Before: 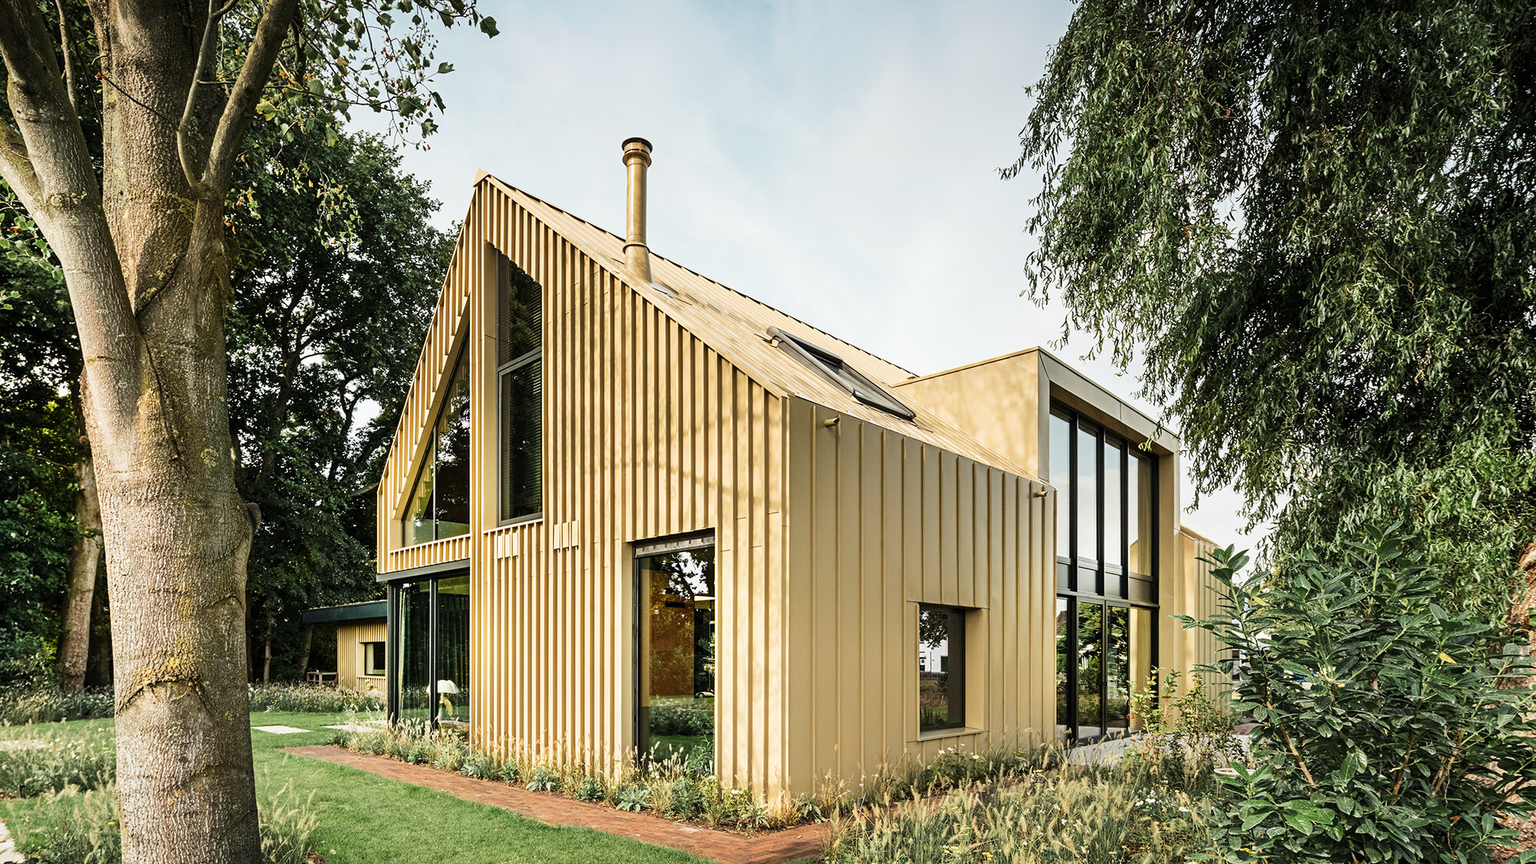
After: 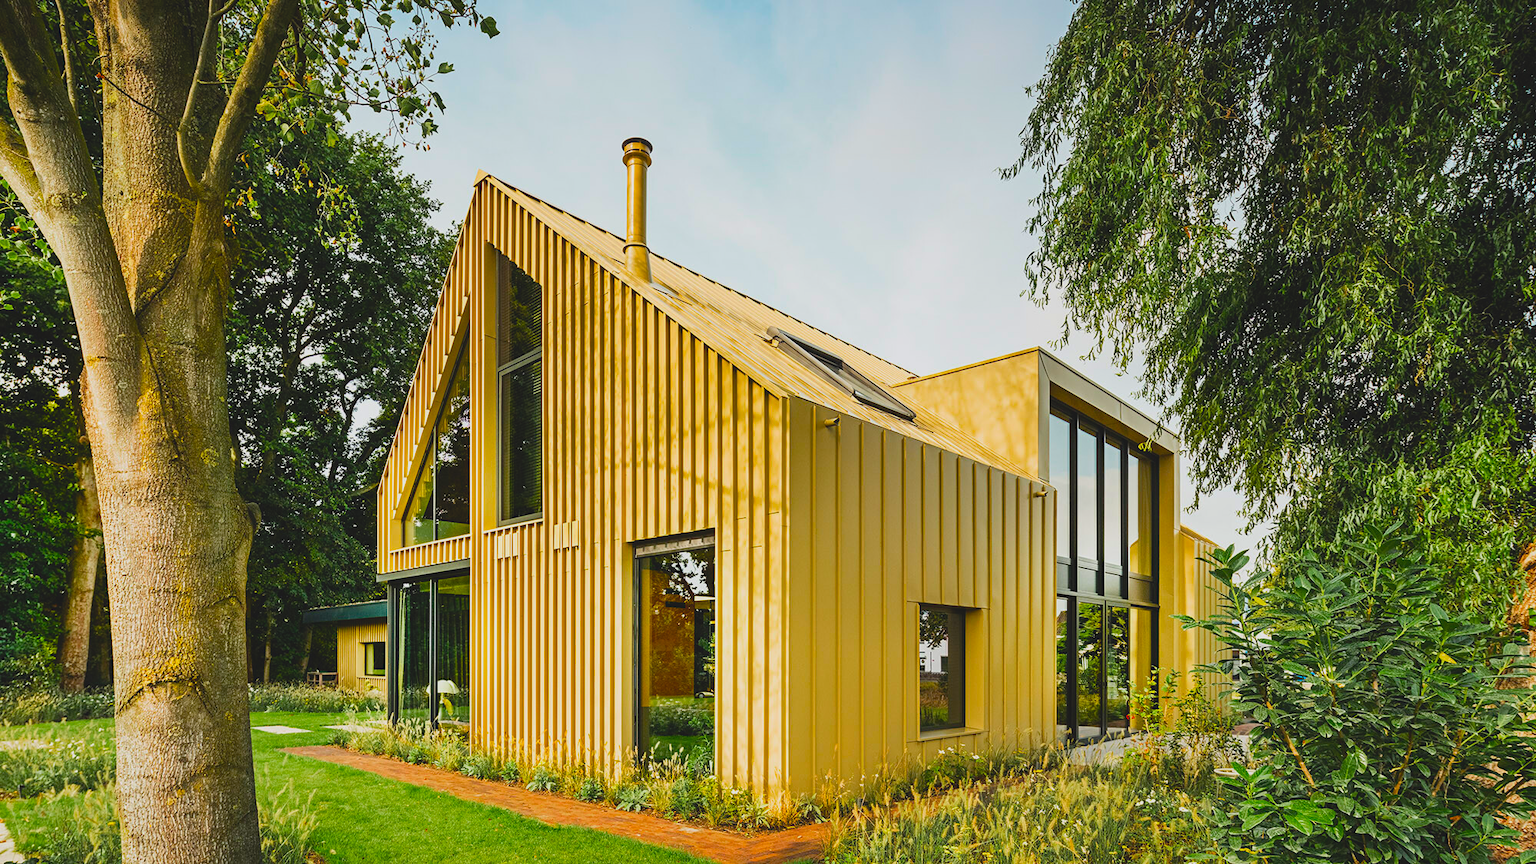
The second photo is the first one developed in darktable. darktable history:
contrast brightness saturation: contrast -0.19, saturation 0.19
color balance rgb: linear chroma grading › global chroma 15%, perceptual saturation grading › global saturation 30%
